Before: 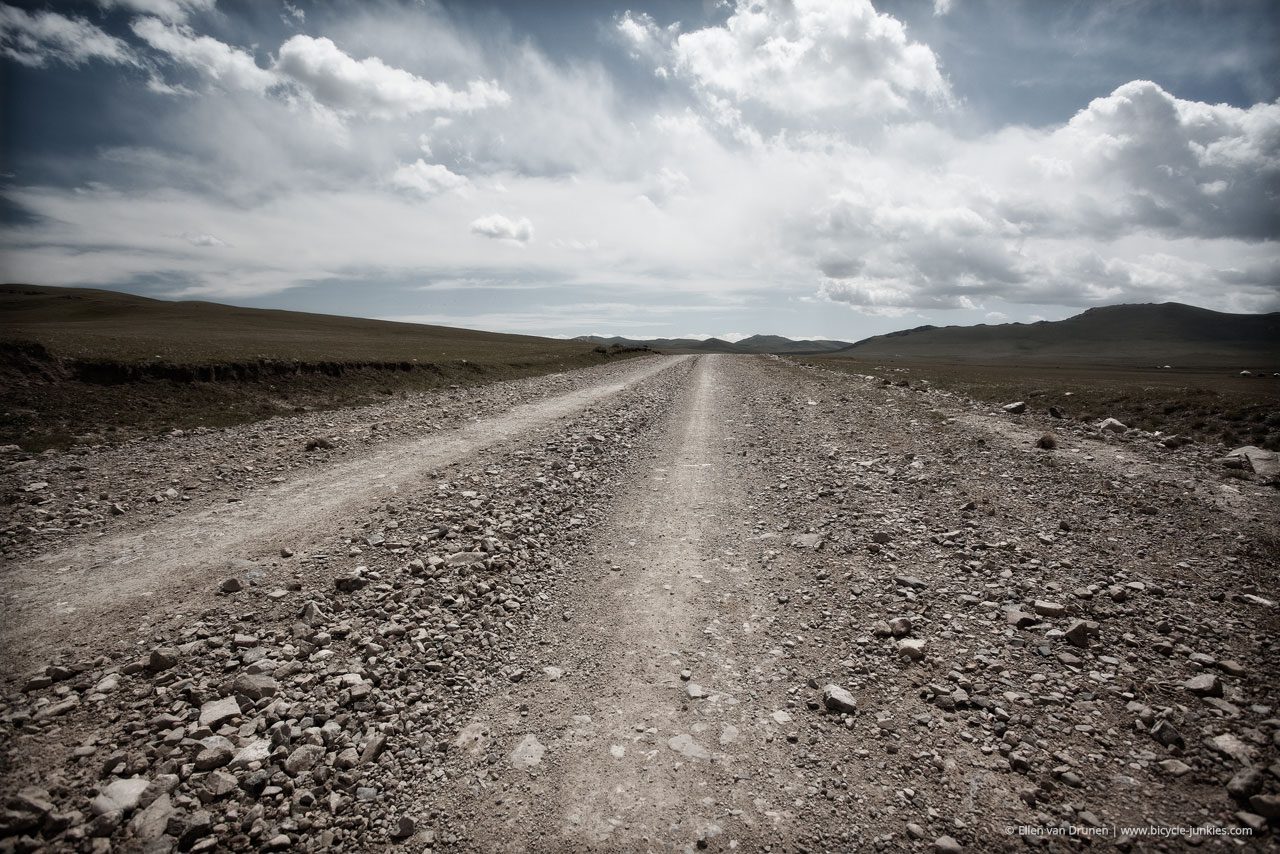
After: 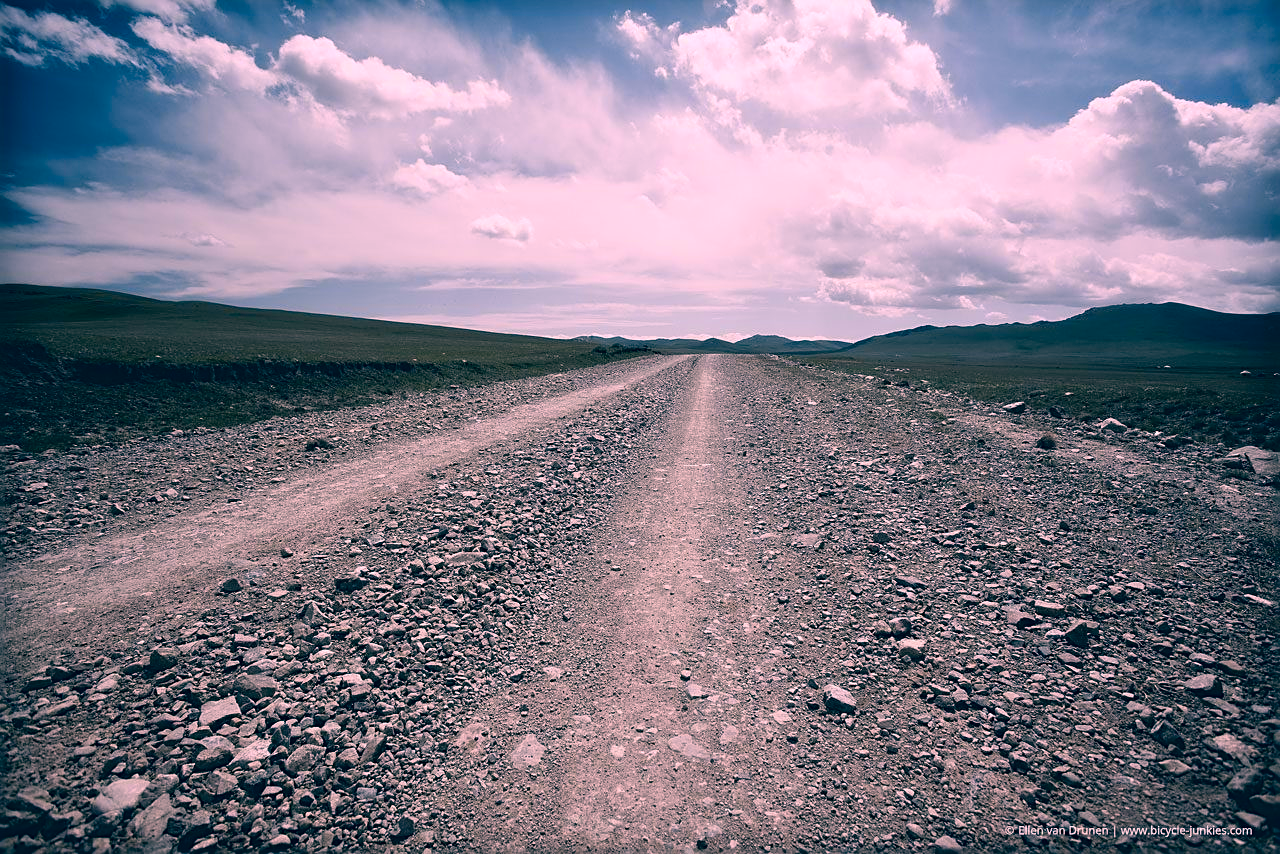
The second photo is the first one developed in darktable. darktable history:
sharpen: on, module defaults
color correction: highlights a* 17.26, highlights b* 0.277, shadows a* -15.01, shadows b* -14.16, saturation 1.52
